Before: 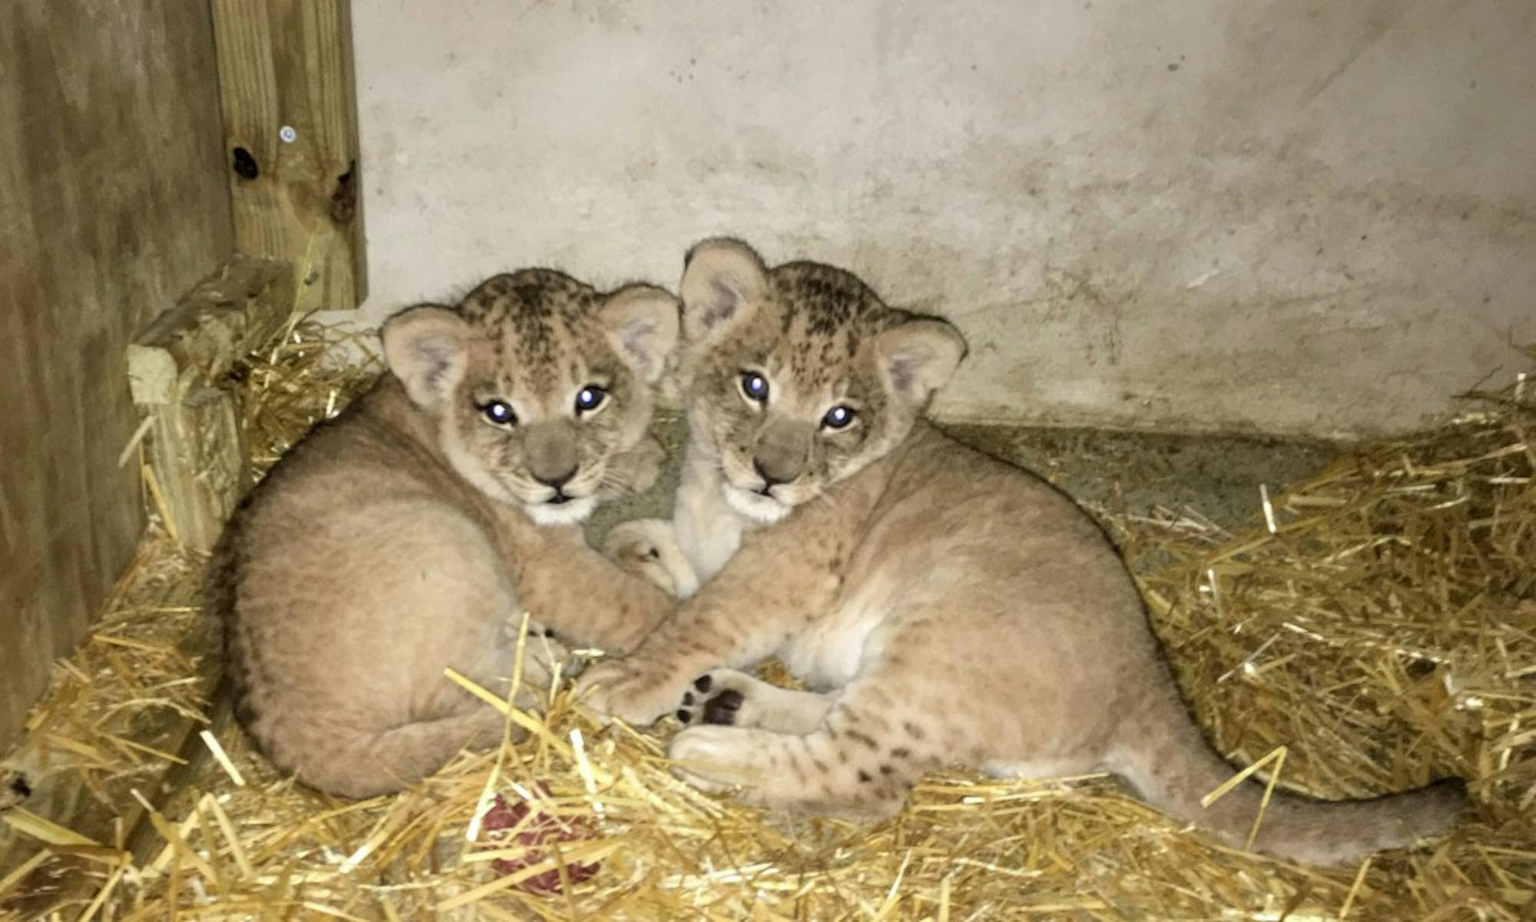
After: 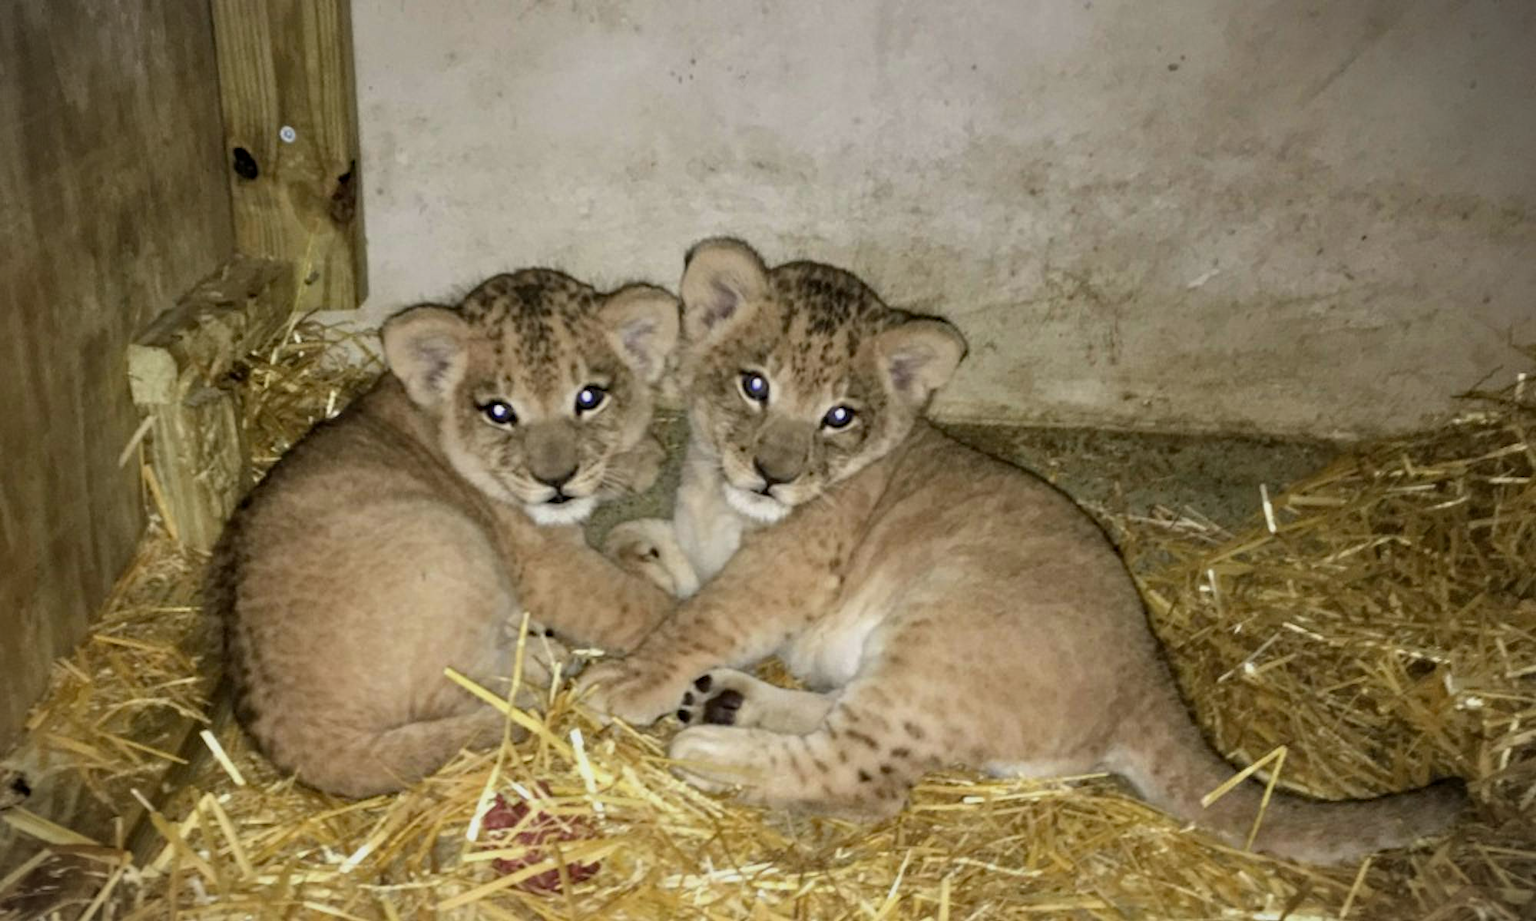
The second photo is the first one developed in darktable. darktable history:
exposure: exposure -0.331 EV, compensate highlight preservation false
vignetting: fall-off start 100.74%, width/height ratio 1.322
haze removal: compatibility mode true, adaptive false
